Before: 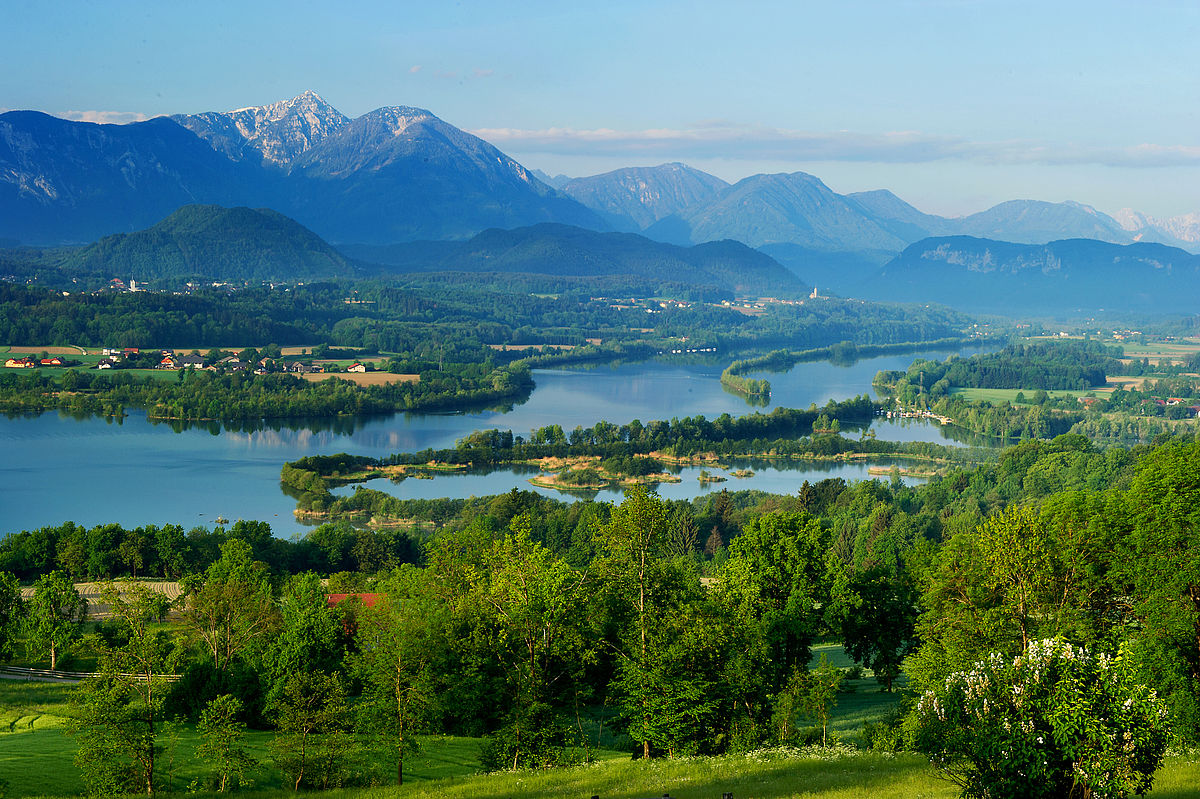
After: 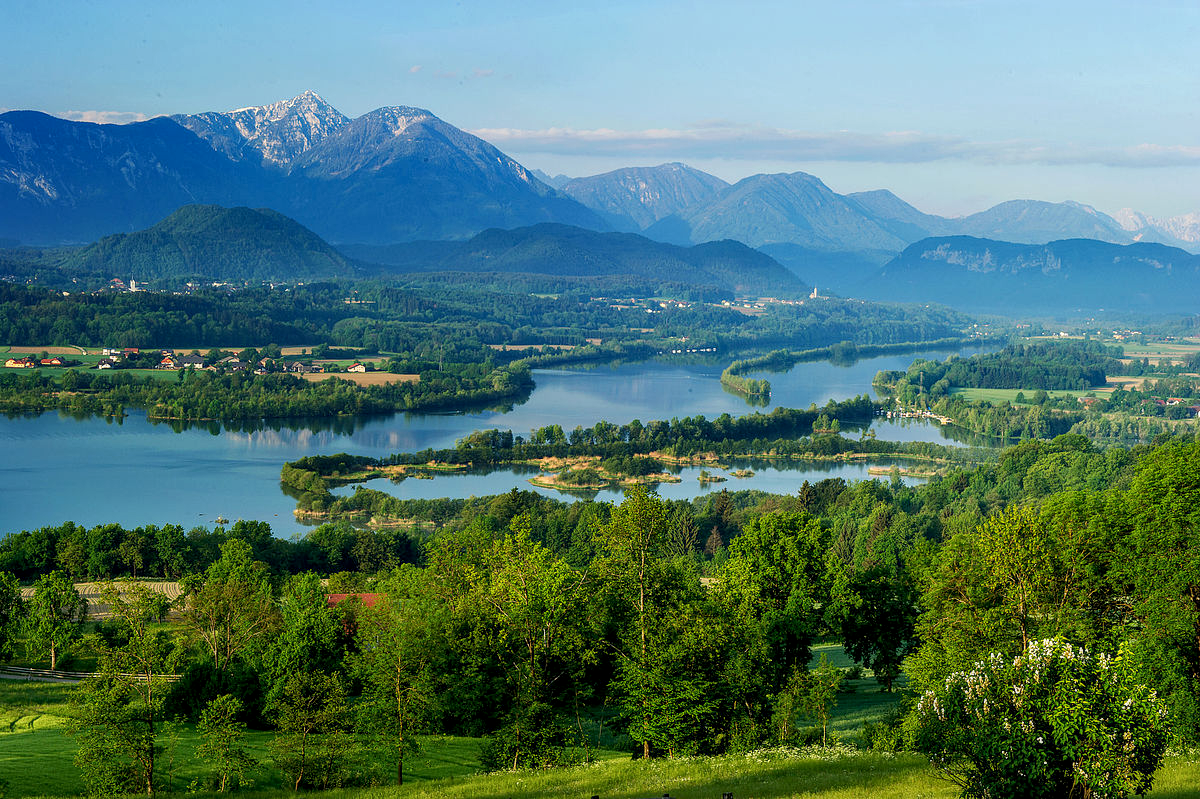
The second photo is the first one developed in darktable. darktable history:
local contrast: on, module defaults
color zones: curves: ch1 [(0.077, 0.436) (0.25, 0.5) (0.75, 0.5)]
